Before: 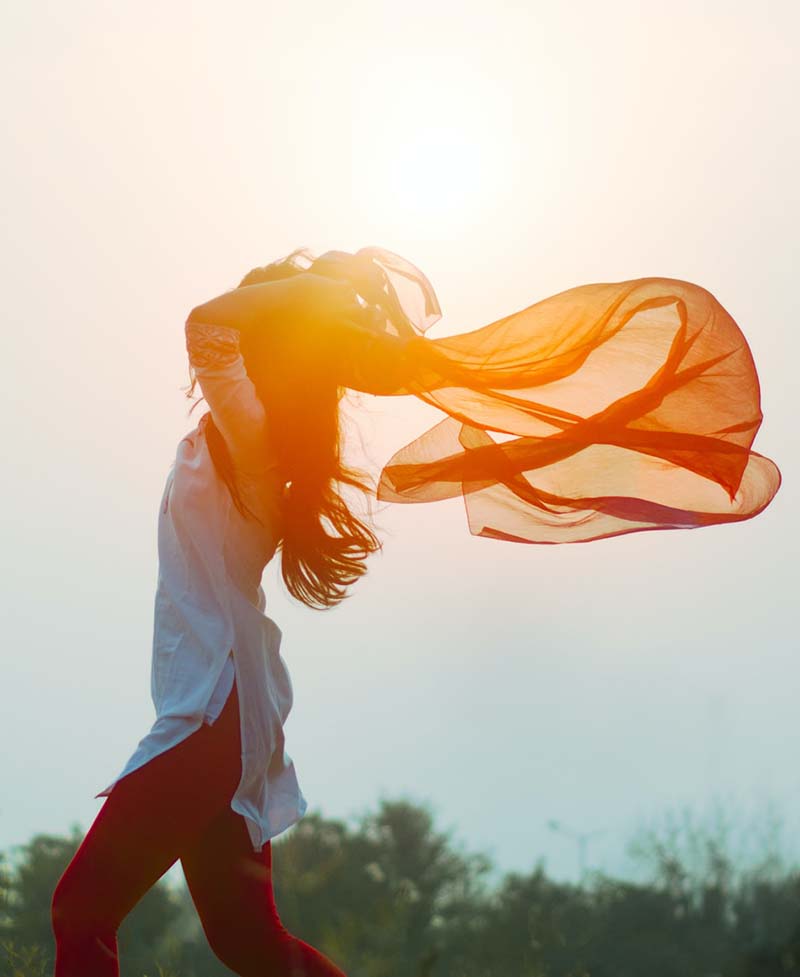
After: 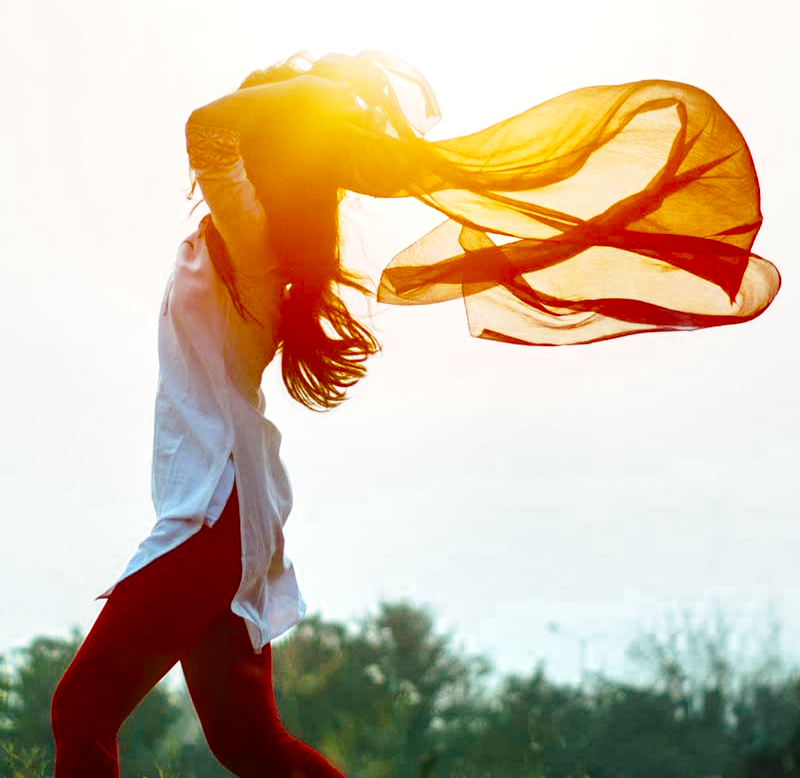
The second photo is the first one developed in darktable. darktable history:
local contrast: detail 135%, midtone range 0.743
base curve: curves: ch0 [(0, 0) (0.028, 0.03) (0.121, 0.232) (0.46, 0.748) (0.859, 0.968) (1, 1)], preserve colors none
crop and rotate: top 20.343%
color zones: curves: ch0 [(0, 0.5) (0.125, 0.4) (0.25, 0.5) (0.375, 0.4) (0.5, 0.4) (0.625, 0.6) (0.75, 0.6) (0.875, 0.5)]; ch1 [(0, 0.4) (0.125, 0.5) (0.25, 0.4) (0.375, 0.4) (0.5, 0.4) (0.625, 0.4) (0.75, 0.5) (0.875, 0.4)]; ch2 [(0, 0.6) (0.125, 0.5) (0.25, 0.5) (0.375, 0.6) (0.5, 0.6) (0.625, 0.5) (0.75, 0.5) (0.875, 0.5)]
color balance rgb: shadows lift › chroma 1.043%, shadows lift › hue 217.49°, perceptual saturation grading › global saturation 25.427%
